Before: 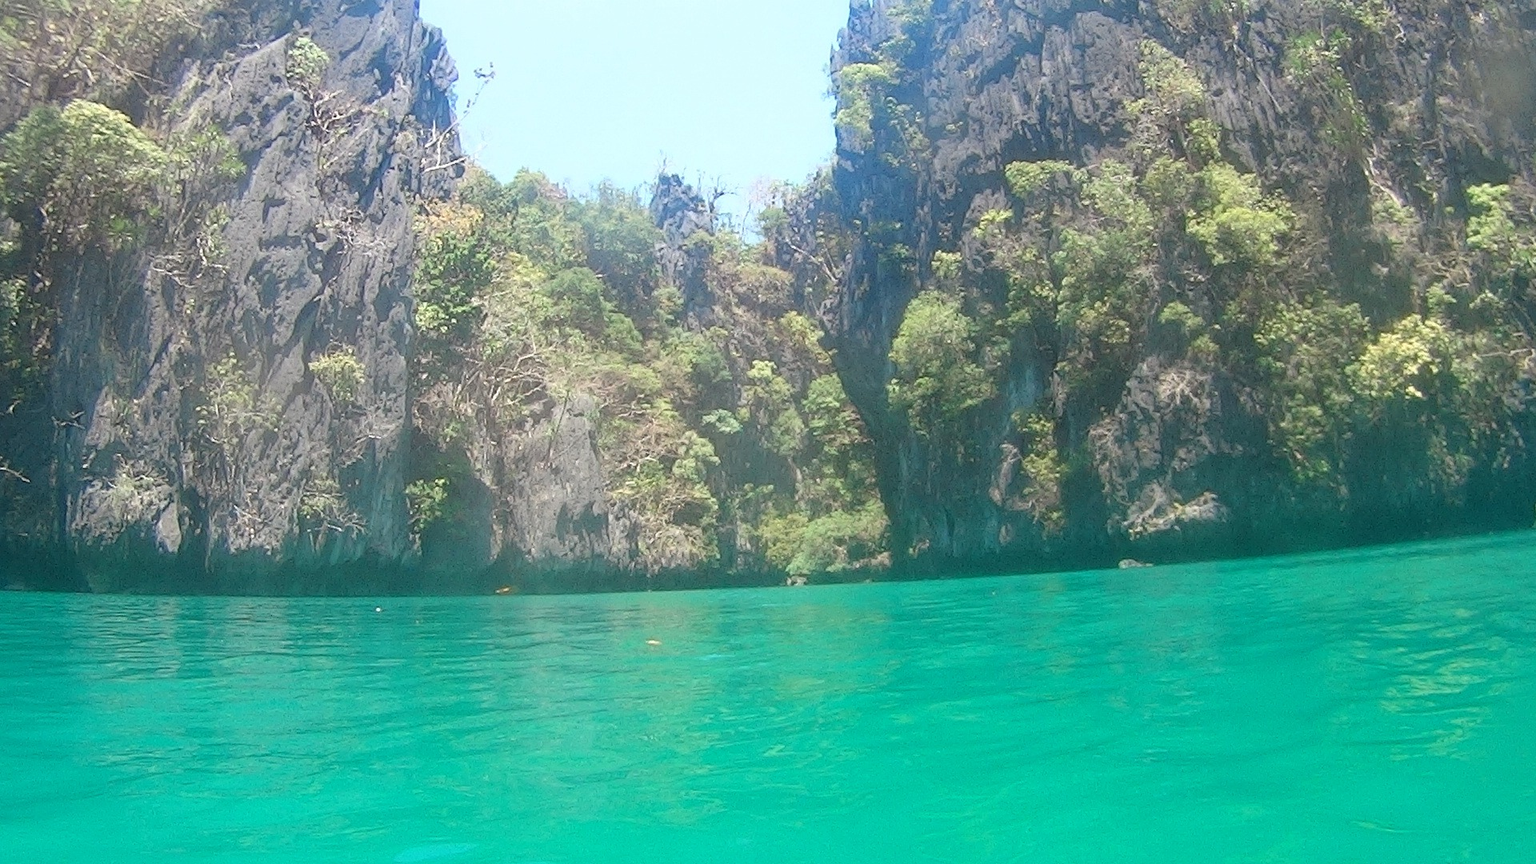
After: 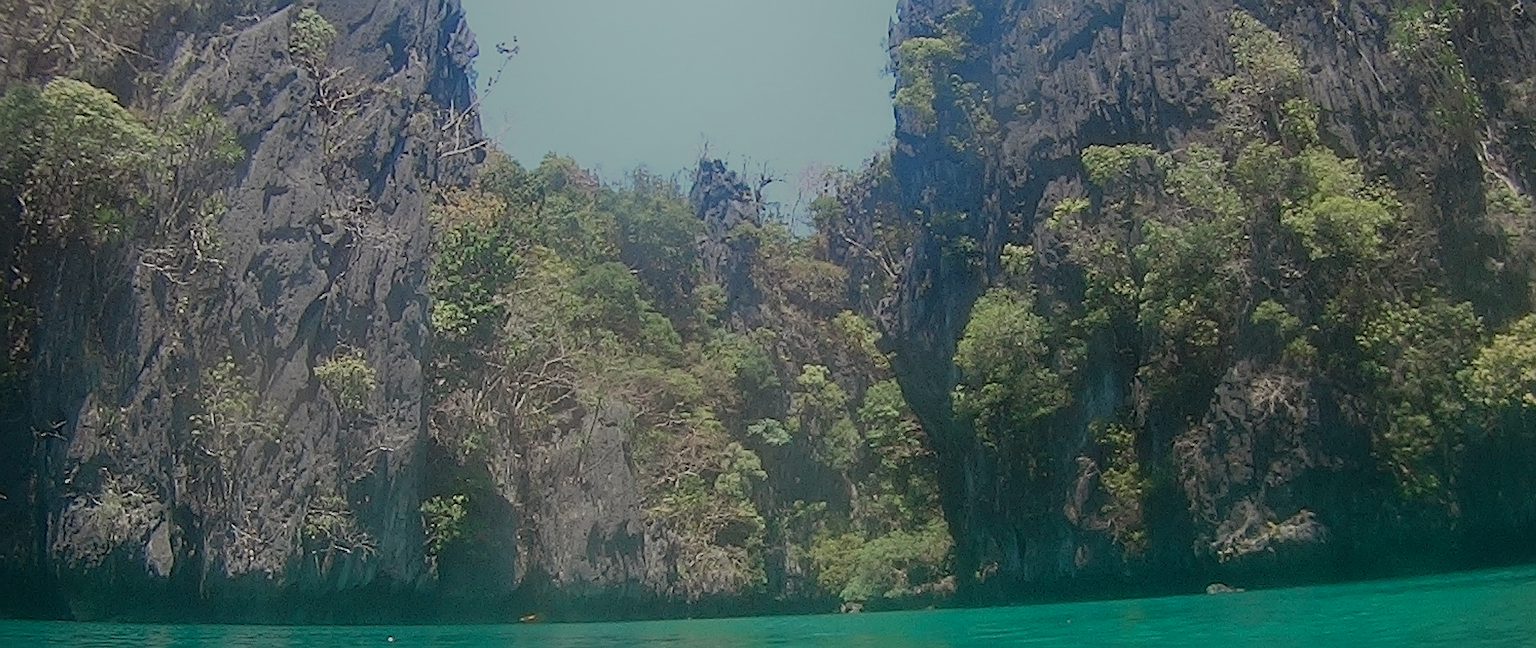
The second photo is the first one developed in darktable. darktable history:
exposure: exposure 0.564 EV, compensate exposure bias true, compensate highlight preservation false
color calibration: illuminant same as pipeline (D50), adaptation XYZ, x 0.346, y 0.357, temperature 5002.86 K
crop: left 1.586%, top 3.455%, right 7.652%, bottom 28.468%
sharpen: on, module defaults
vignetting: fall-off start 100.56%, brightness -0.579, saturation -0.269, width/height ratio 1.32
tone equalizer: -8 EV -1.97 EV, -7 EV -1.99 EV, -6 EV -1.98 EV, -5 EV -1.97 EV, -4 EV -1.97 EV, -3 EV -1.98 EV, -2 EV -1.99 EV, -1 EV -1.61 EV, +0 EV -1.99 EV
shadows and highlights: shadows -41.03, highlights 63.43, soften with gaussian
